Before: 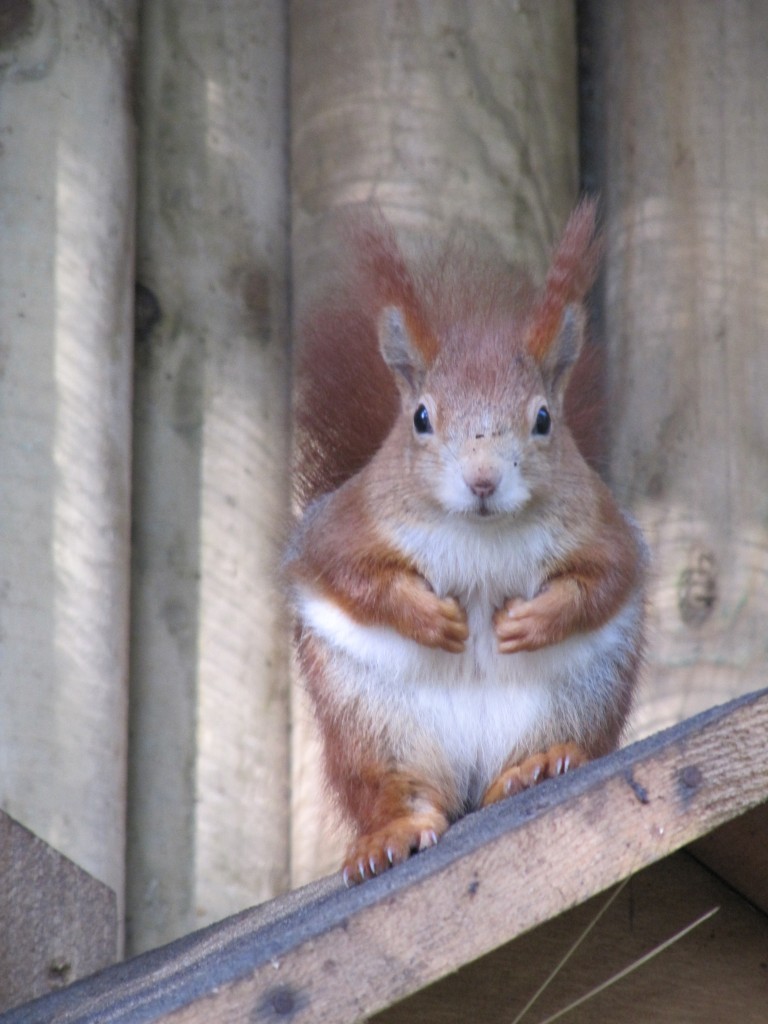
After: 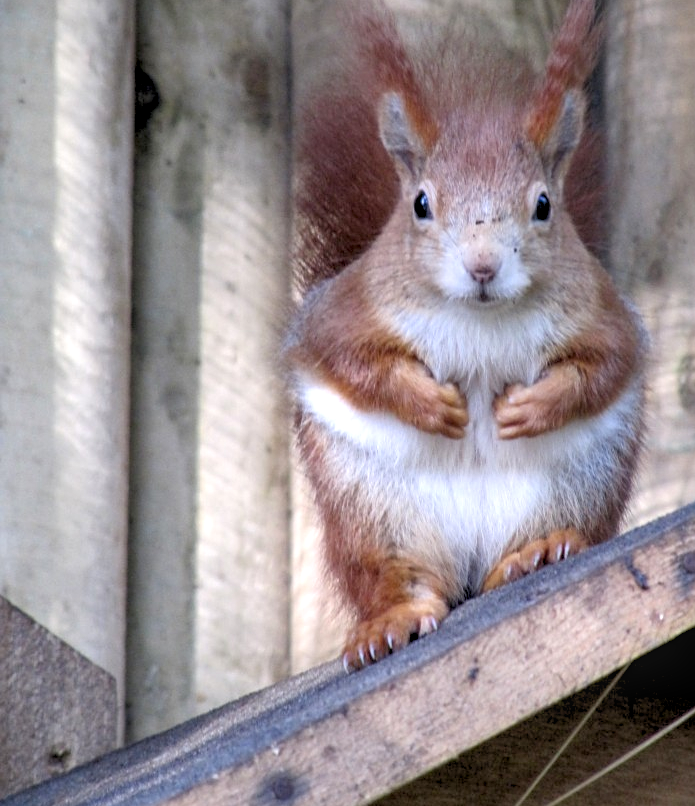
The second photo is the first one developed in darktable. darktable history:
local contrast: on, module defaults
sharpen: amount 0.2
crop: top 20.916%, right 9.437%, bottom 0.316%
rgb levels: levels [[0.01, 0.419, 0.839], [0, 0.5, 1], [0, 0.5, 1]]
exposure: black level correction 0.016, exposure -0.009 EV, compensate highlight preservation false
